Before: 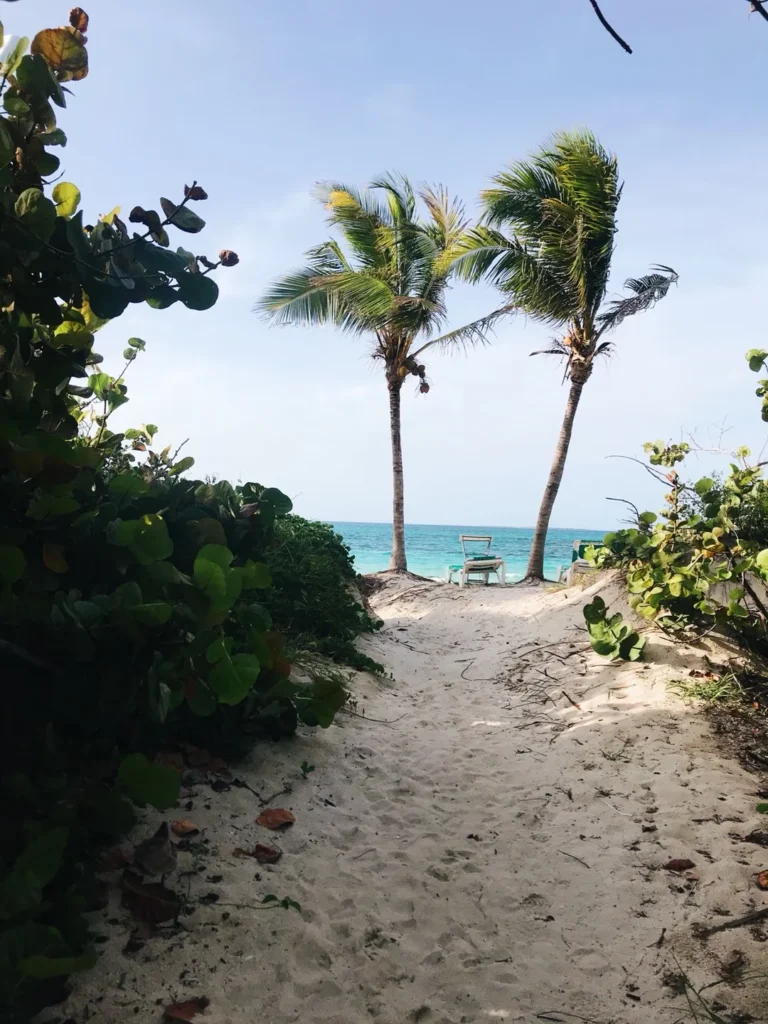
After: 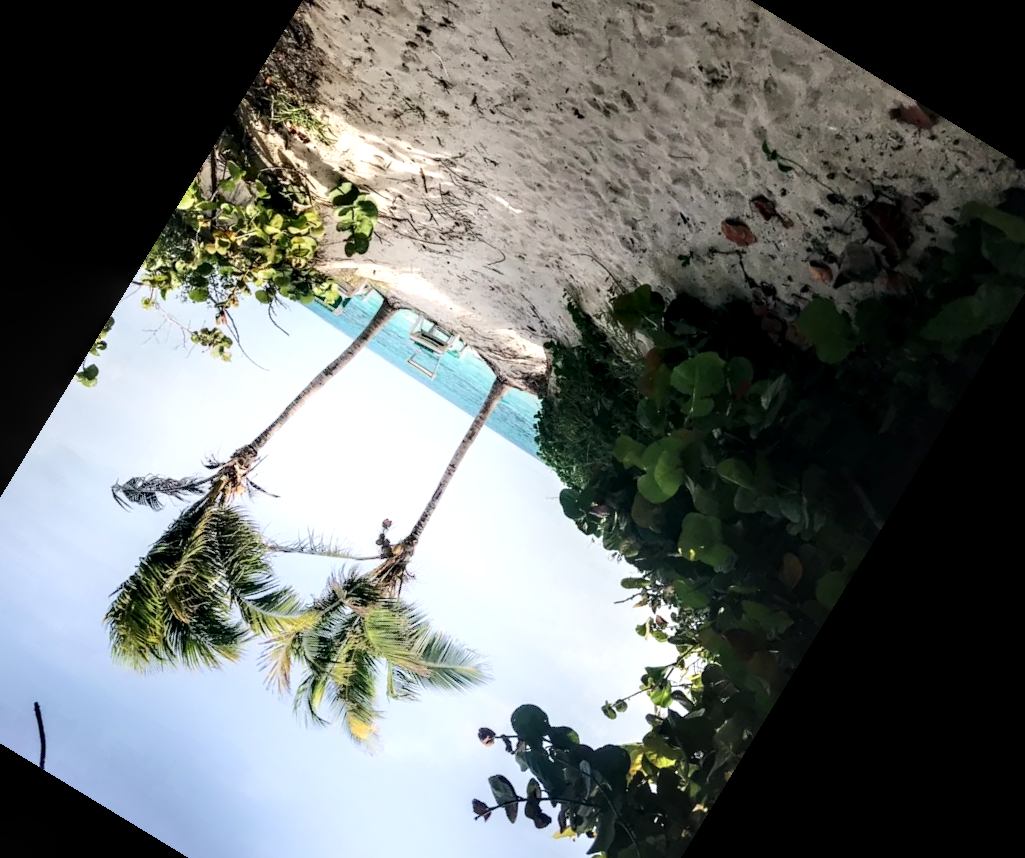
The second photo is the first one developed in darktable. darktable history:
crop and rotate: angle 148.68°, left 9.111%, top 15.603%, right 4.588%, bottom 17.041%
local contrast: highlights 65%, shadows 54%, detail 169%, midtone range 0.514
shadows and highlights: shadows -21.3, highlights 100, soften with gaussian
